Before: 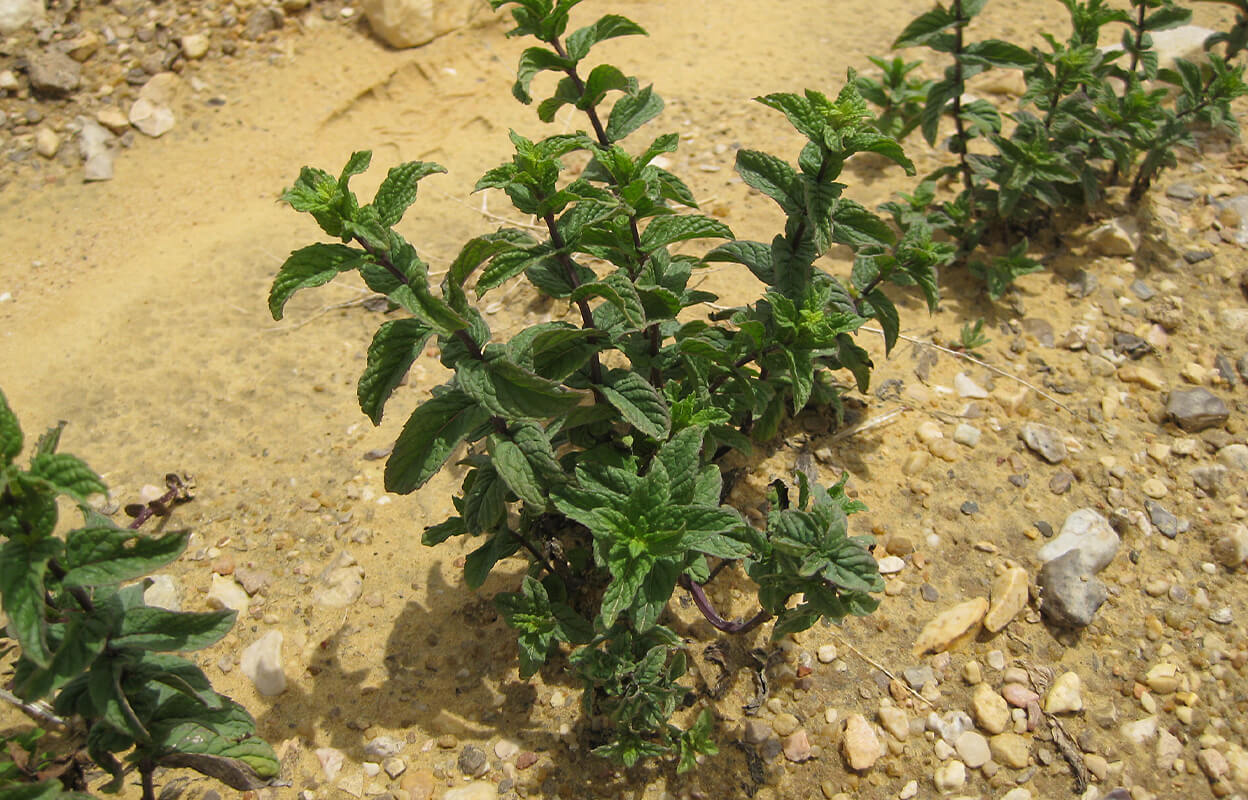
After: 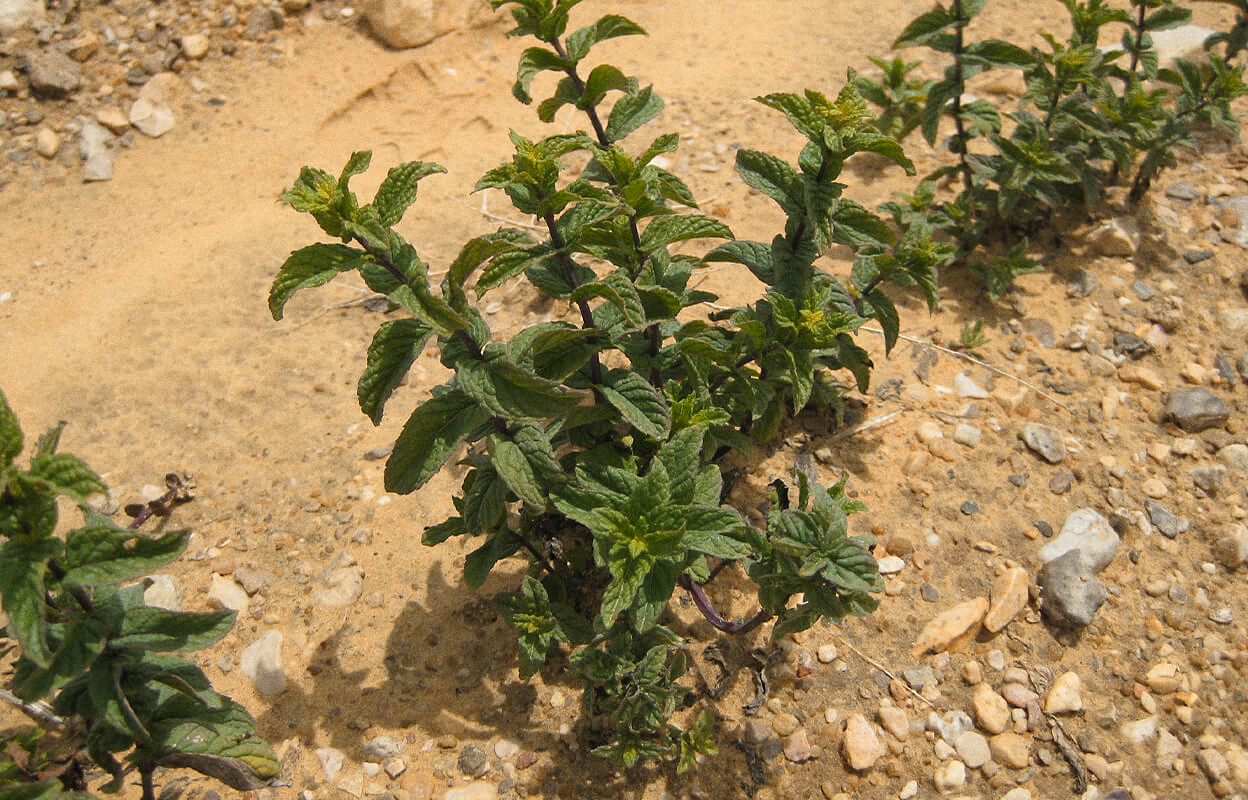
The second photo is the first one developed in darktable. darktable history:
grain: coarseness 8.68 ISO, strength 31.94%
color zones: curves: ch2 [(0, 0.5) (0.143, 0.5) (0.286, 0.416) (0.429, 0.5) (0.571, 0.5) (0.714, 0.5) (0.857, 0.5) (1, 0.5)]
